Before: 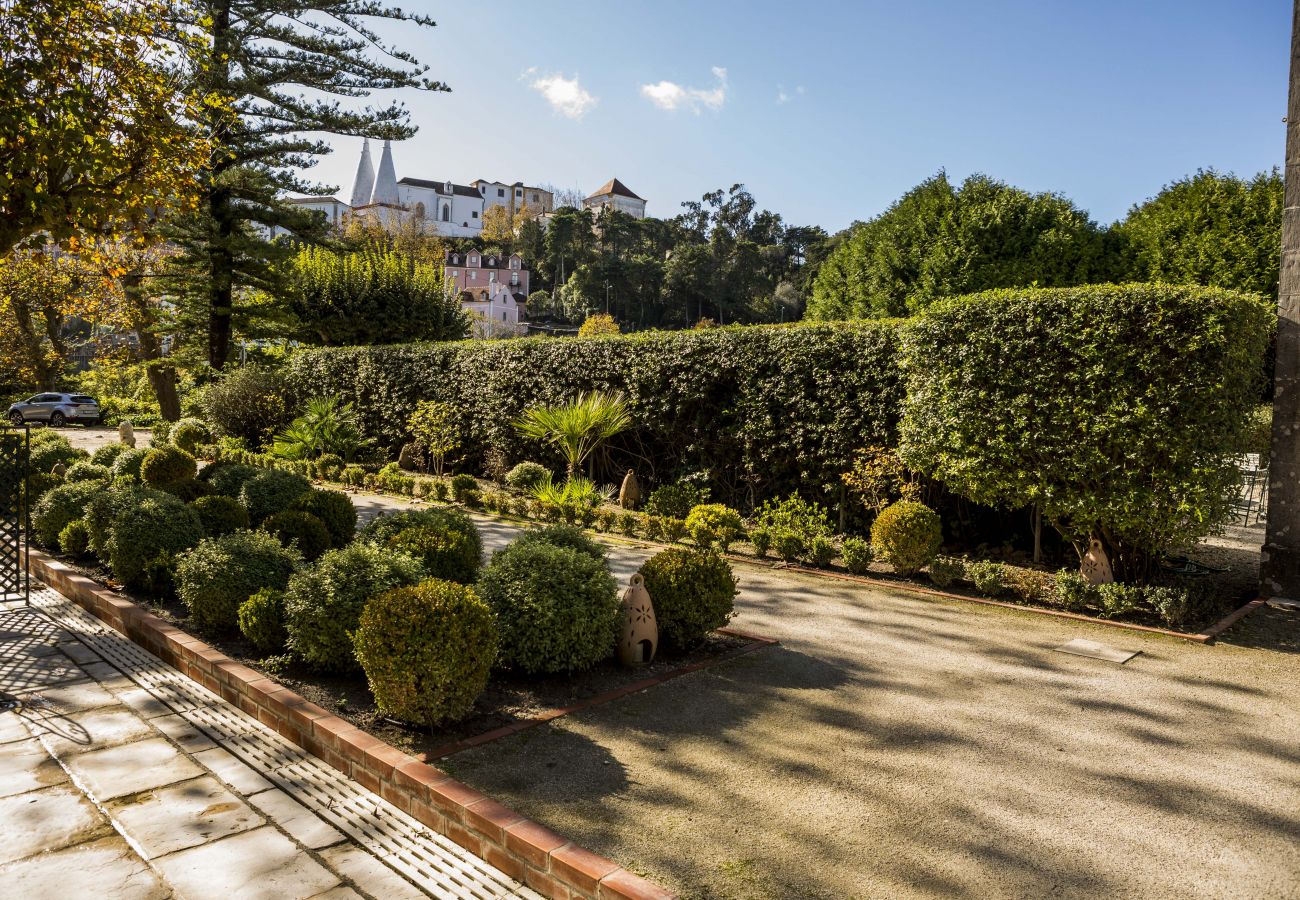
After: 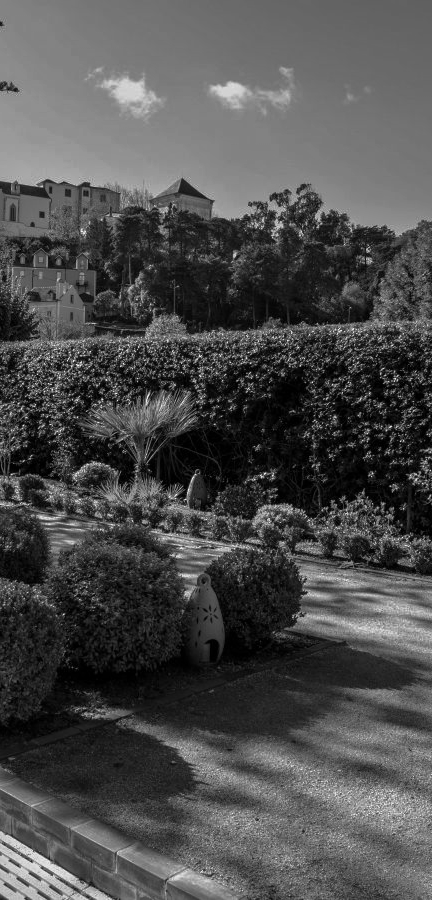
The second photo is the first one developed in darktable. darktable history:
base curve: curves: ch0 [(0, 0) (0.826, 0.587) (1, 1)]
monochrome: a 26.22, b 42.67, size 0.8
color balance rgb: shadows lift › luminance 0.49%, shadows lift › chroma 6.83%, shadows lift › hue 300.29°, power › hue 208.98°, highlights gain › luminance 20.24%, highlights gain › chroma 13.17%, highlights gain › hue 173.85°, perceptual saturation grading › global saturation 18.05%
crop: left 33.36%, right 33.36%
